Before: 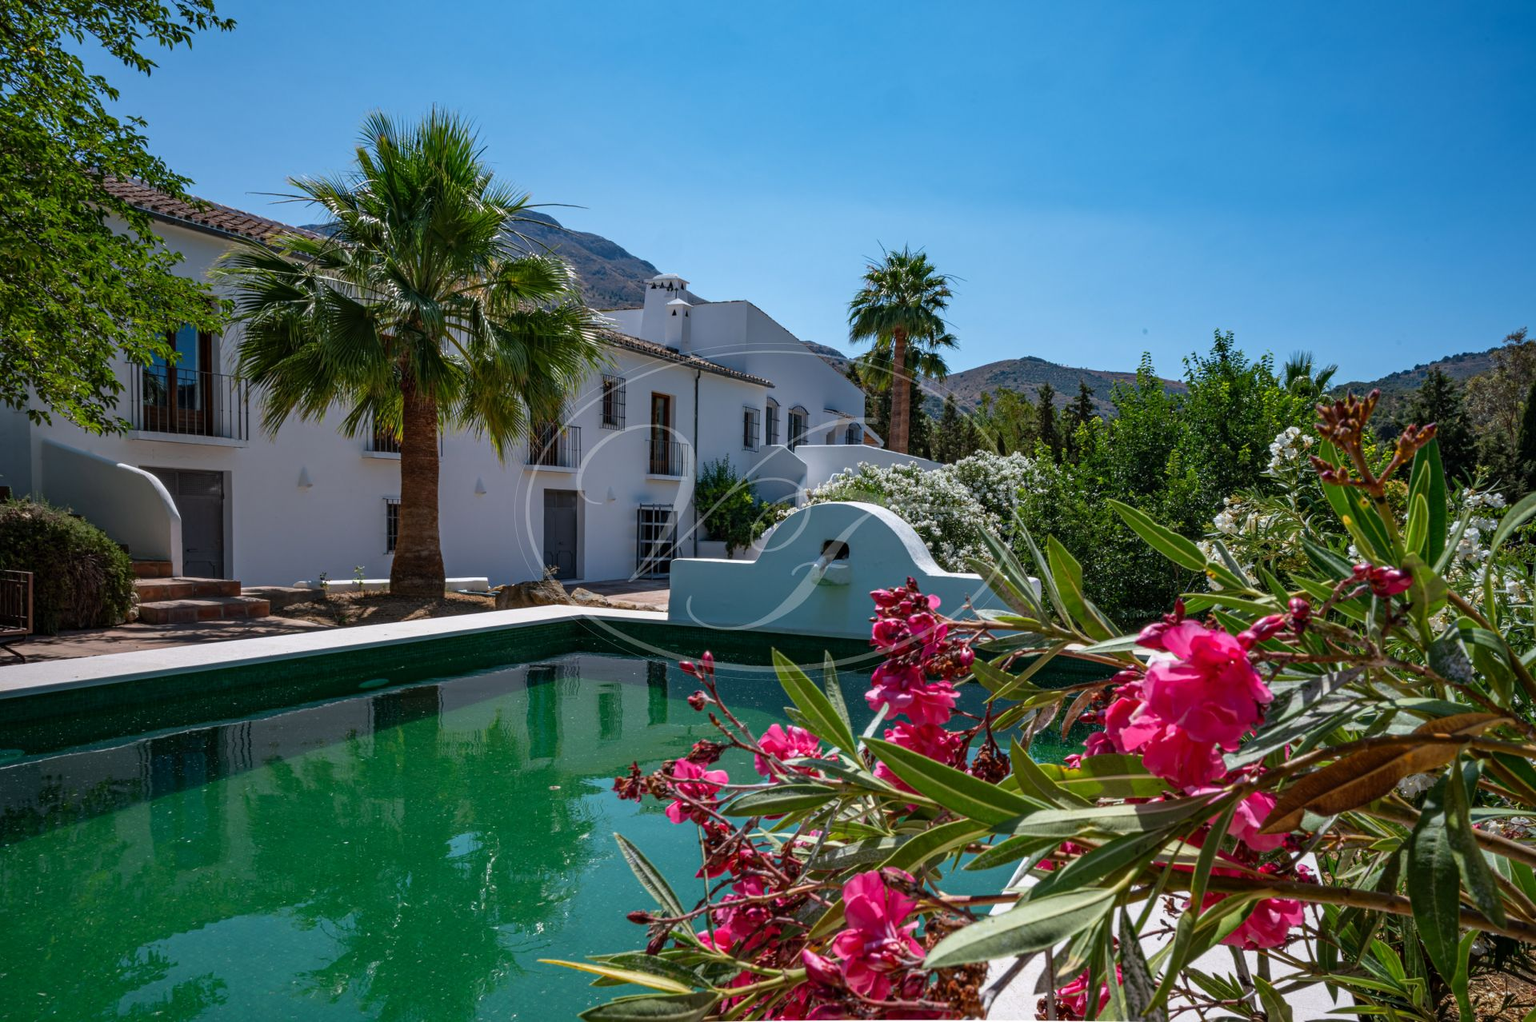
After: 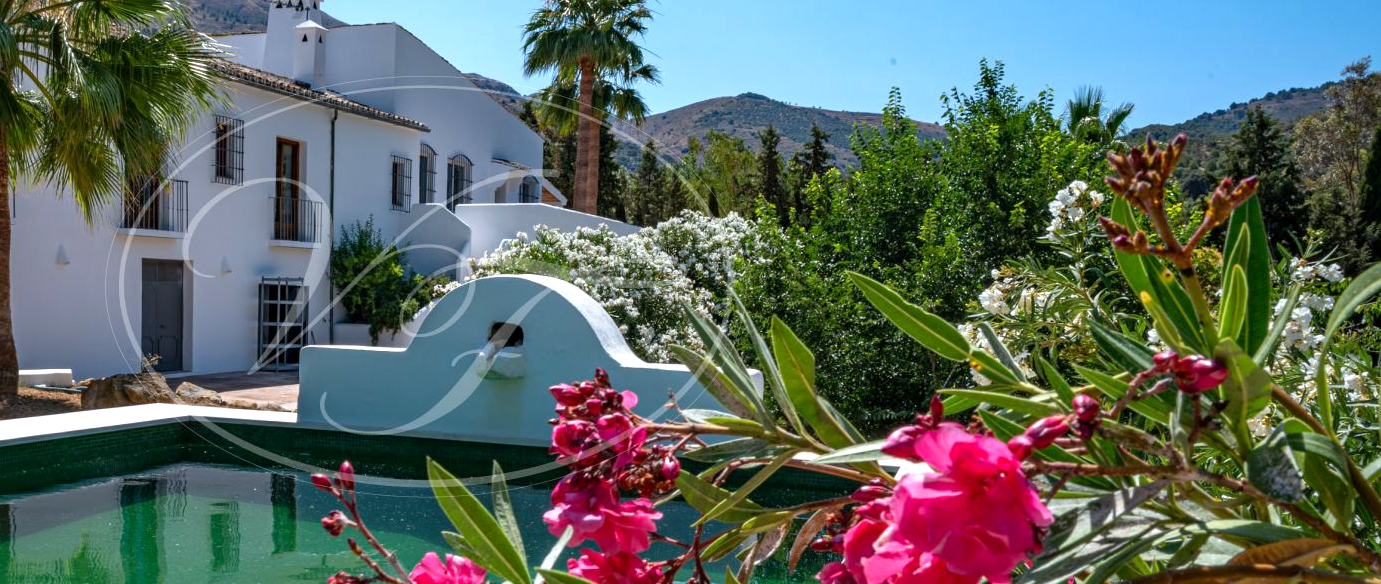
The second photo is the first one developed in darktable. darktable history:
crop and rotate: left 28.044%, top 27.627%, bottom 26.664%
exposure: black level correction 0.001, exposure 0.5 EV, compensate highlight preservation false
